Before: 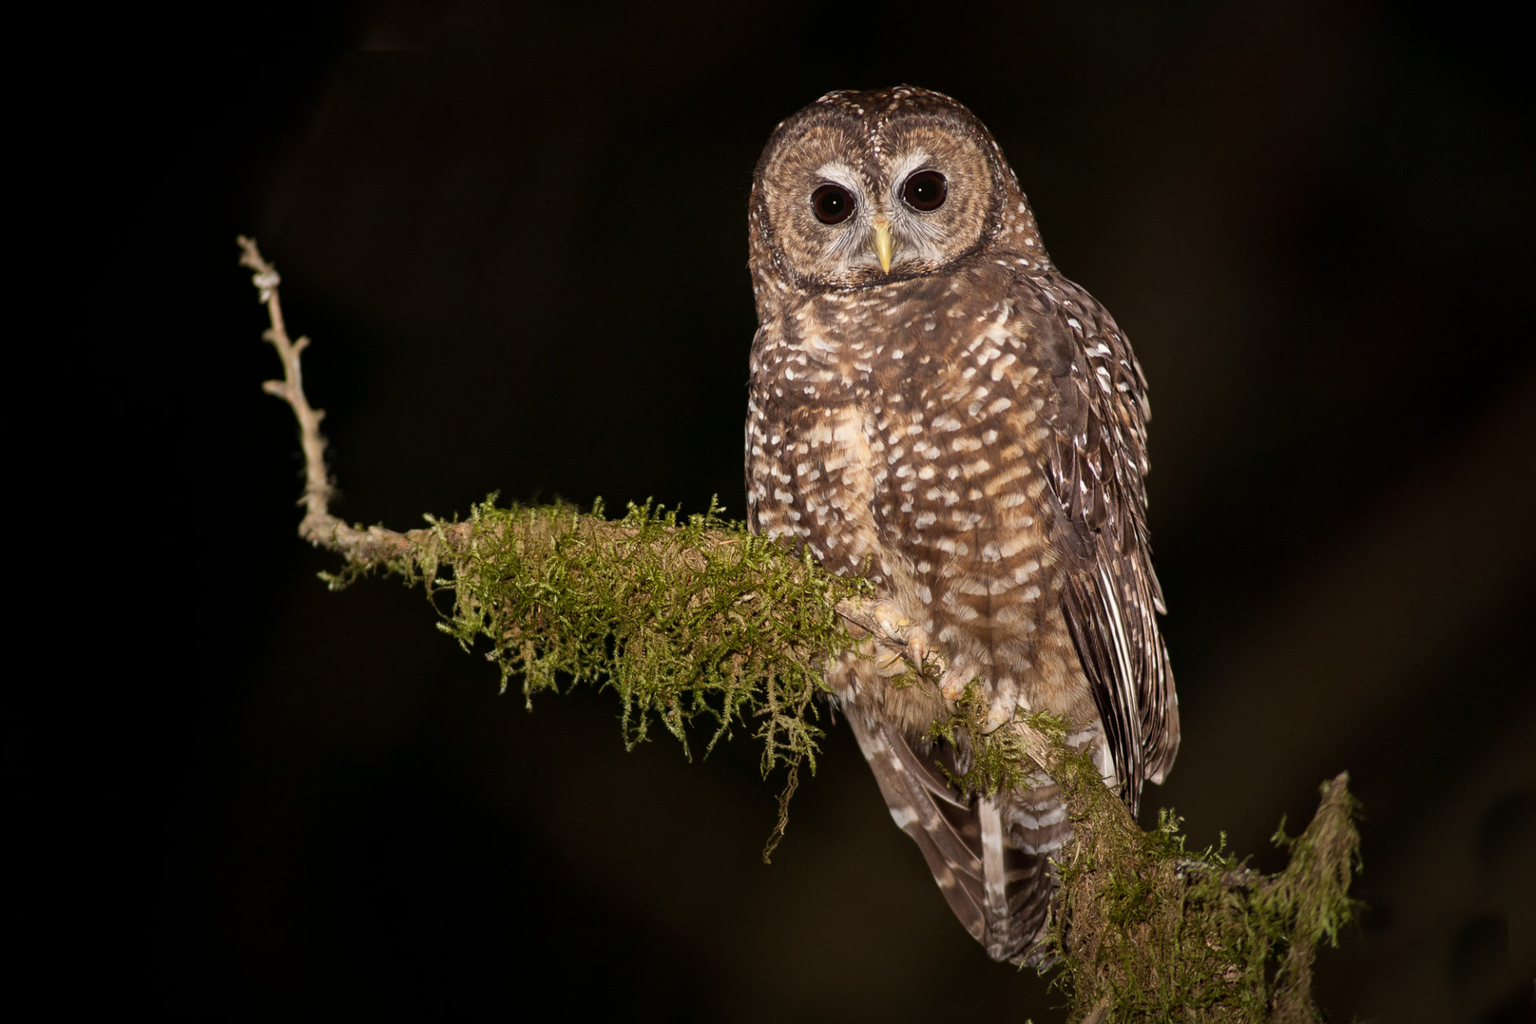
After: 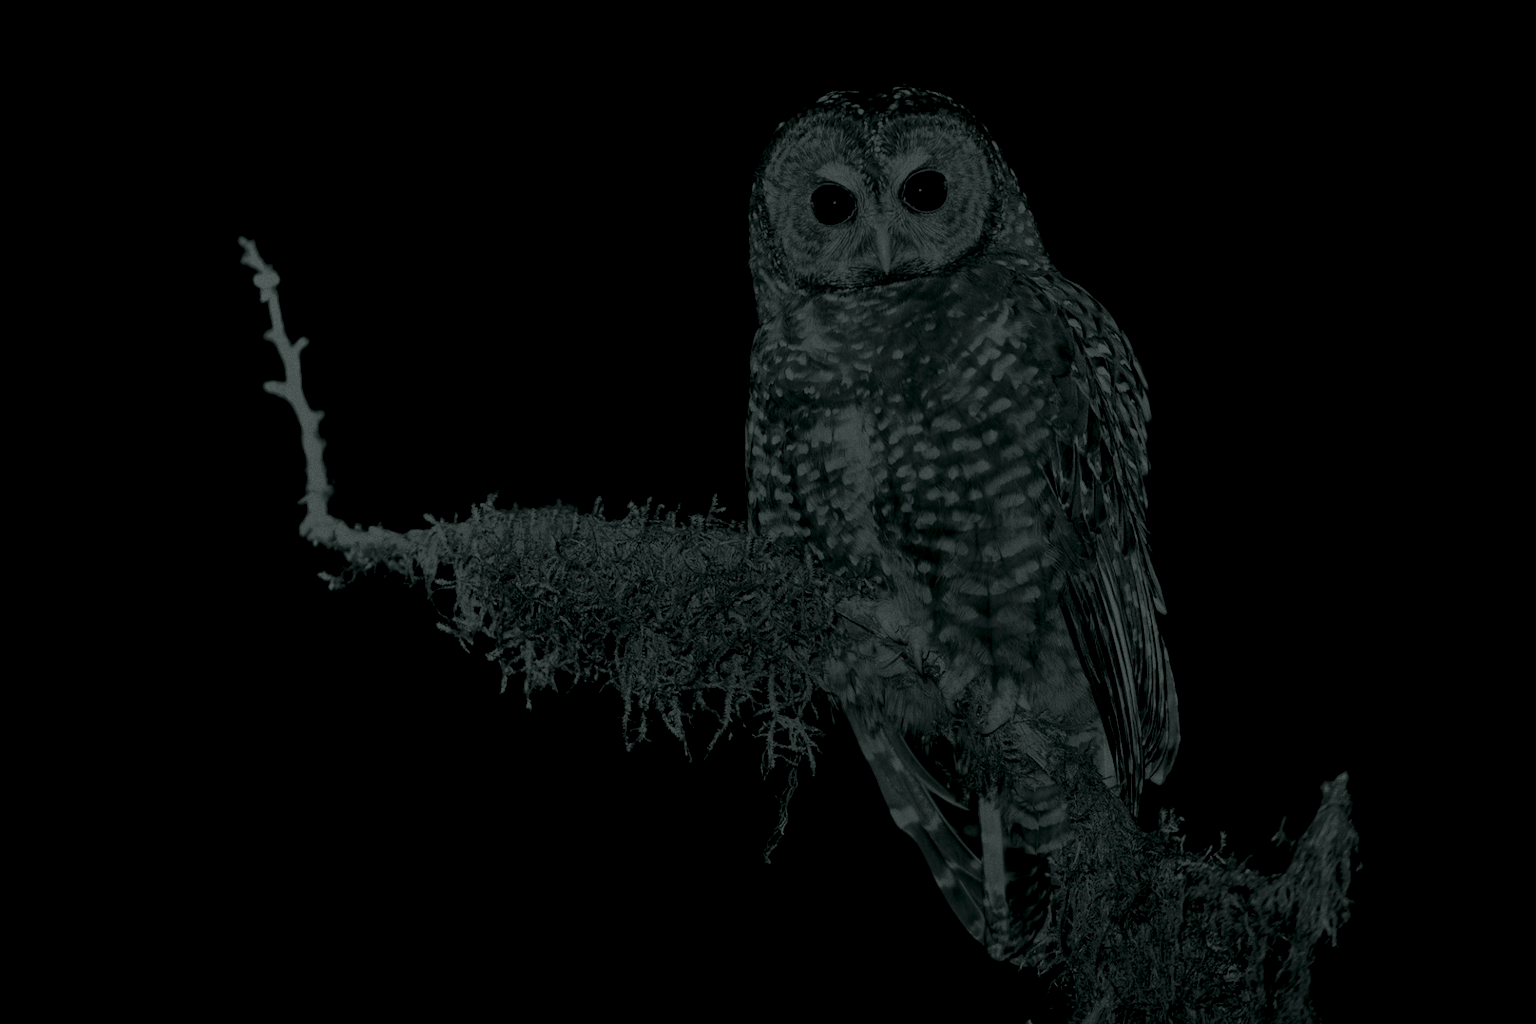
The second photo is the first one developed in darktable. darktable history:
shadows and highlights: highlights 70.7, soften with gaussian
color balance rgb: global offset › luminance -0.5%, perceptual saturation grading › highlights -17.77%, perceptual saturation grading › mid-tones 33.1%, perceptual saturation grading › shadows 50.52%, perceptual brilliance grading › highlights 10.8%, perceptual brilliance grading › shadows -10.8%, global vibrance 24.22%, contrast -25%
colorize: hue 90°, saturation 19%, lightness 1.59%, version 1
exposure: black level correction 0.006, exposure -0.226 EV, compensate highlight preservation false
grain: coarseness 0.09 ISO
